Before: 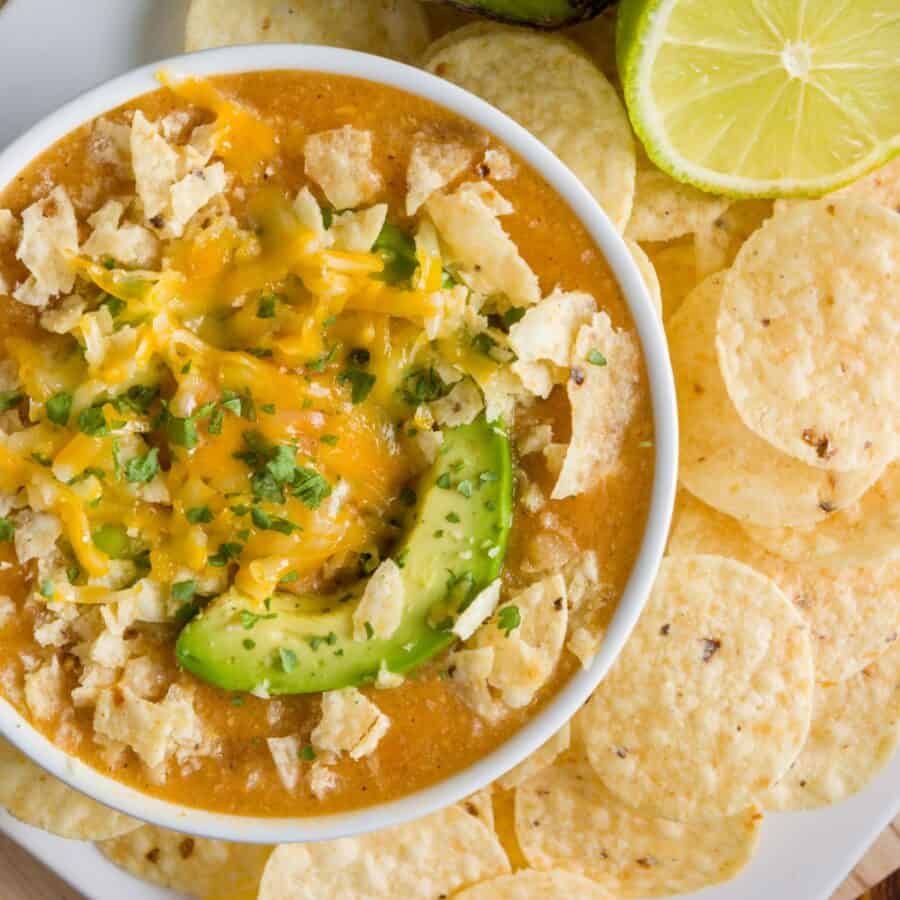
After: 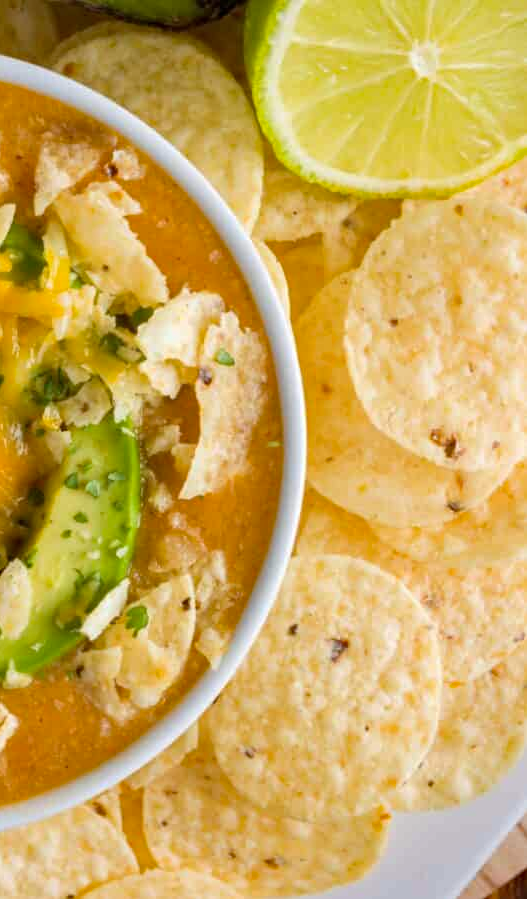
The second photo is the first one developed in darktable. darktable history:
crop: left 41.402%
haze removal: strength 0.29, distance 0.25, compatibility mode true, adaptive false
